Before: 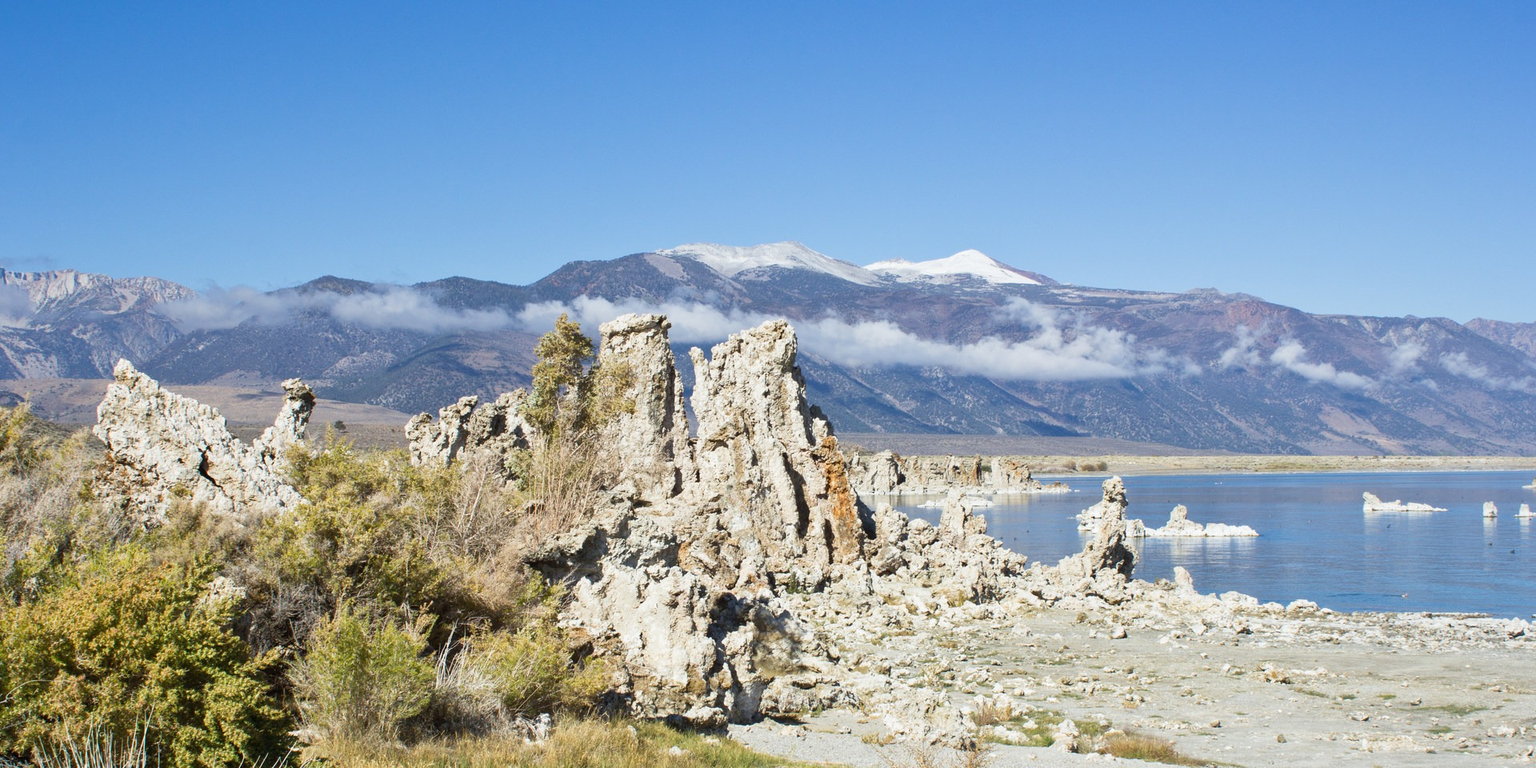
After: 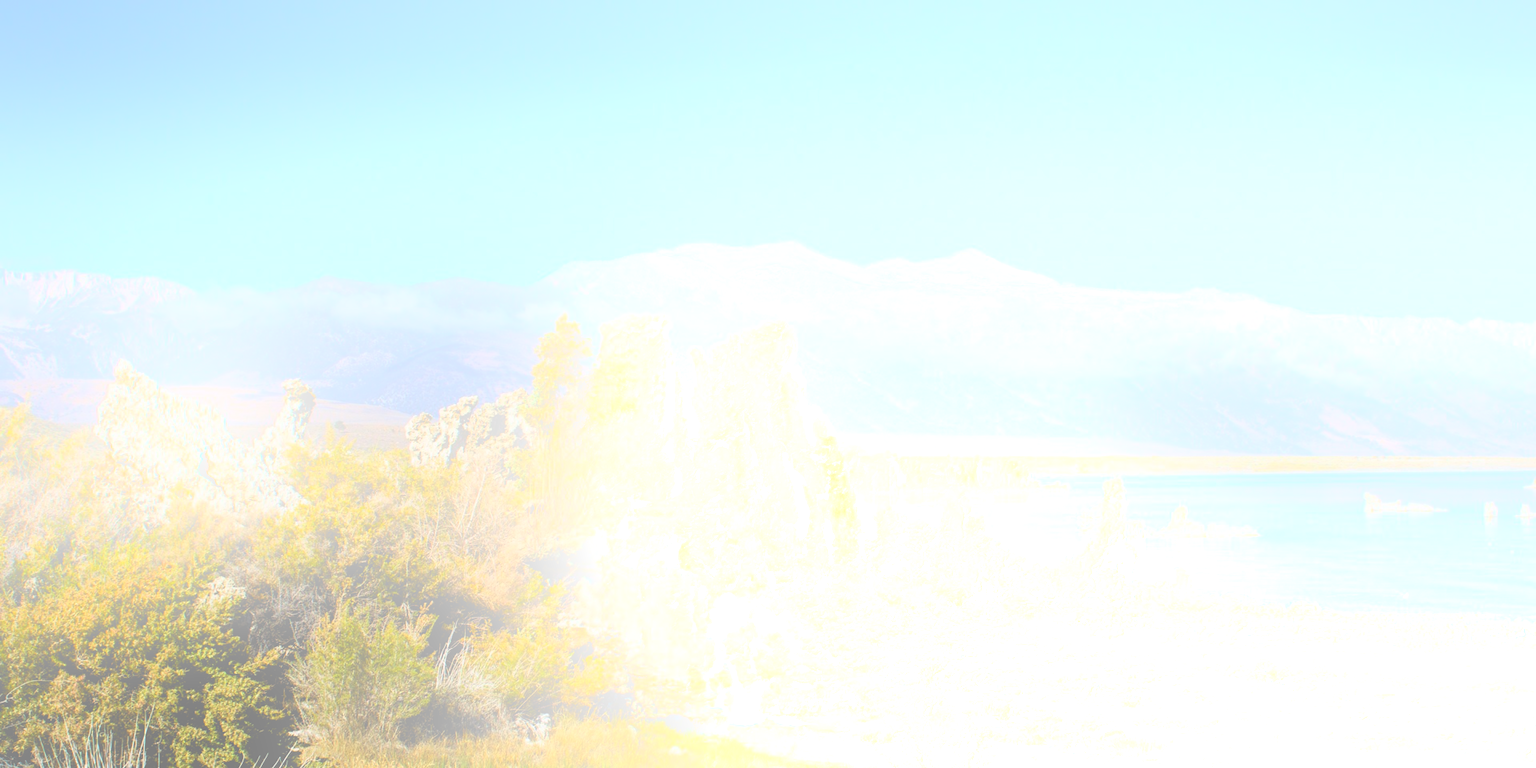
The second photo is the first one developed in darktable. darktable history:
white balance: emerald 1
levels: levels [0.116, 0.574, 1]
contrast brightness saturation: brightness -0.09
bloom: size 25%, threshold 5%, strength 90%
